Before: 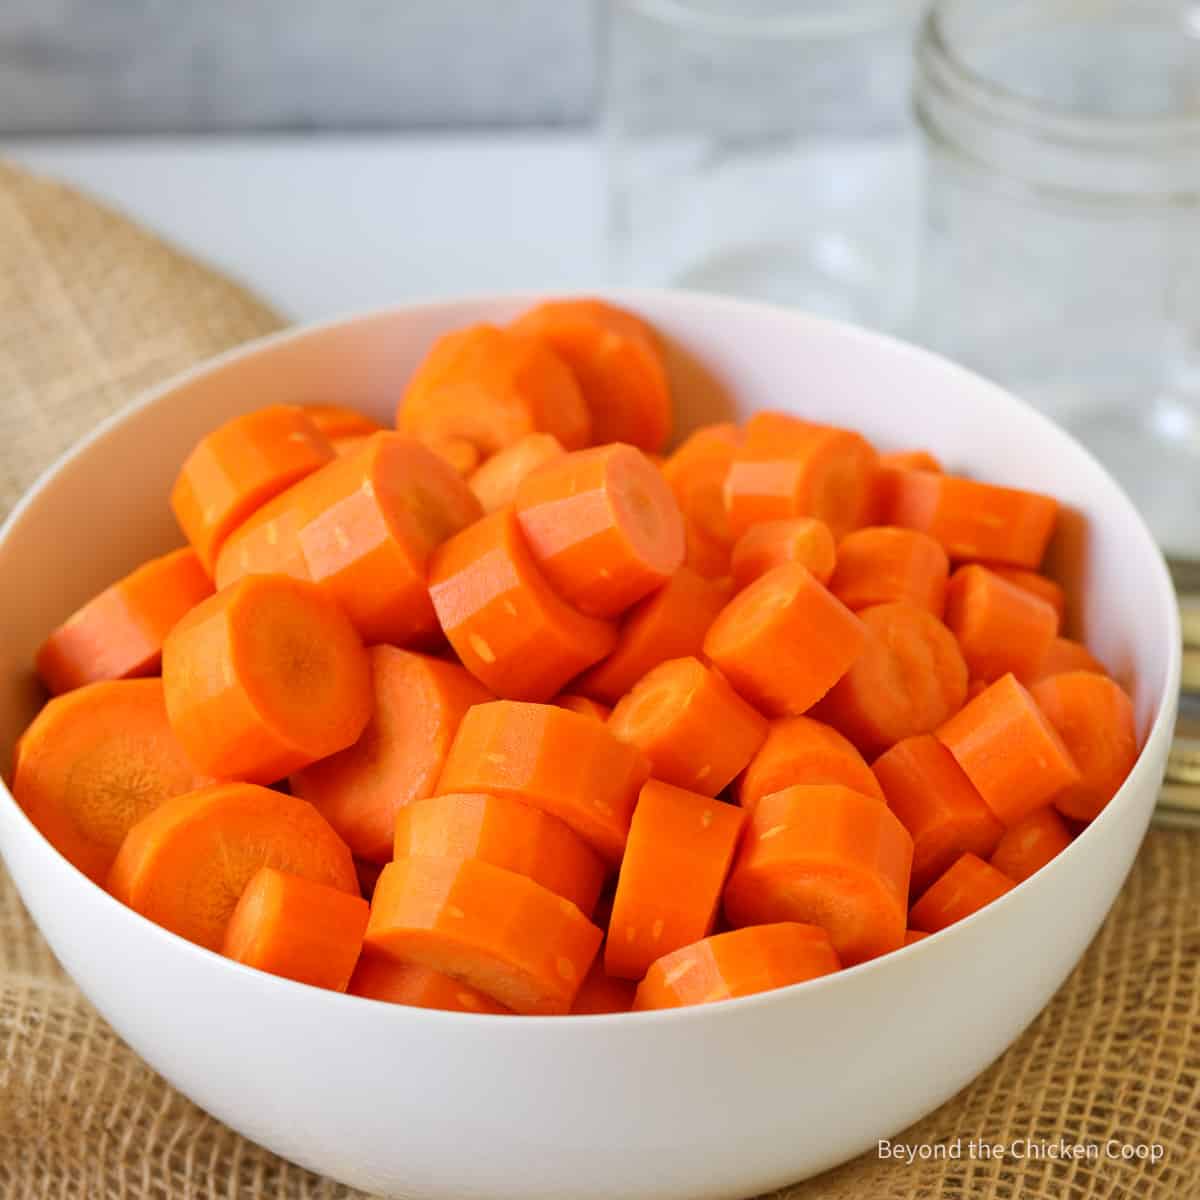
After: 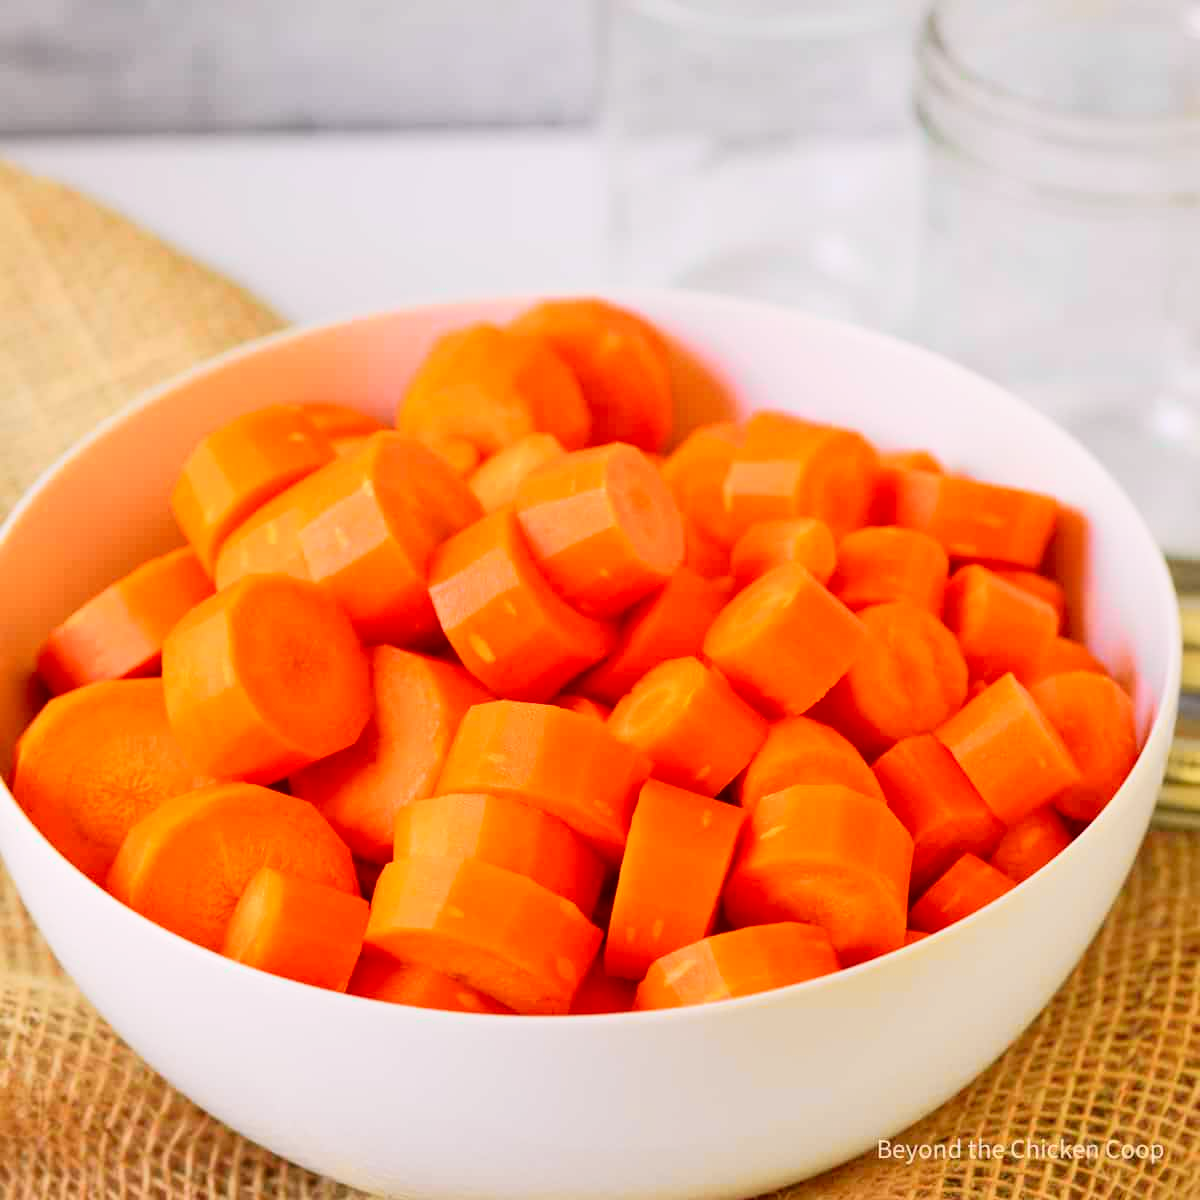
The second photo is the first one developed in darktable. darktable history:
tone curve: curves: ch0 [(0, 0.012) (0.144, 0.137) (0.326, 0.386) (0.489, 0.573) (0.656, 0.763) (0.849, 0.902) (1, 0.974)]; ch1 [(0, 0) (0.366, 0.367) (0.475, 0.453) (0.487, 0.501) (0.519, 0.527) (0.544, 0.579) (0.562, 0.619) (0.622, 0.694) (1, 1)]; ch2 [(0, 0) (0.333, 0.346) (0.375, 0.375) (0.424, 0.43) (0.476, 0.492) (0.502, 0.503) (0.533, 0.541) (0.572, 0.615) (0.605, 0.656) (0.641, 0.709) (1, 1)], color space Lab, independent channels, preserve colors none
